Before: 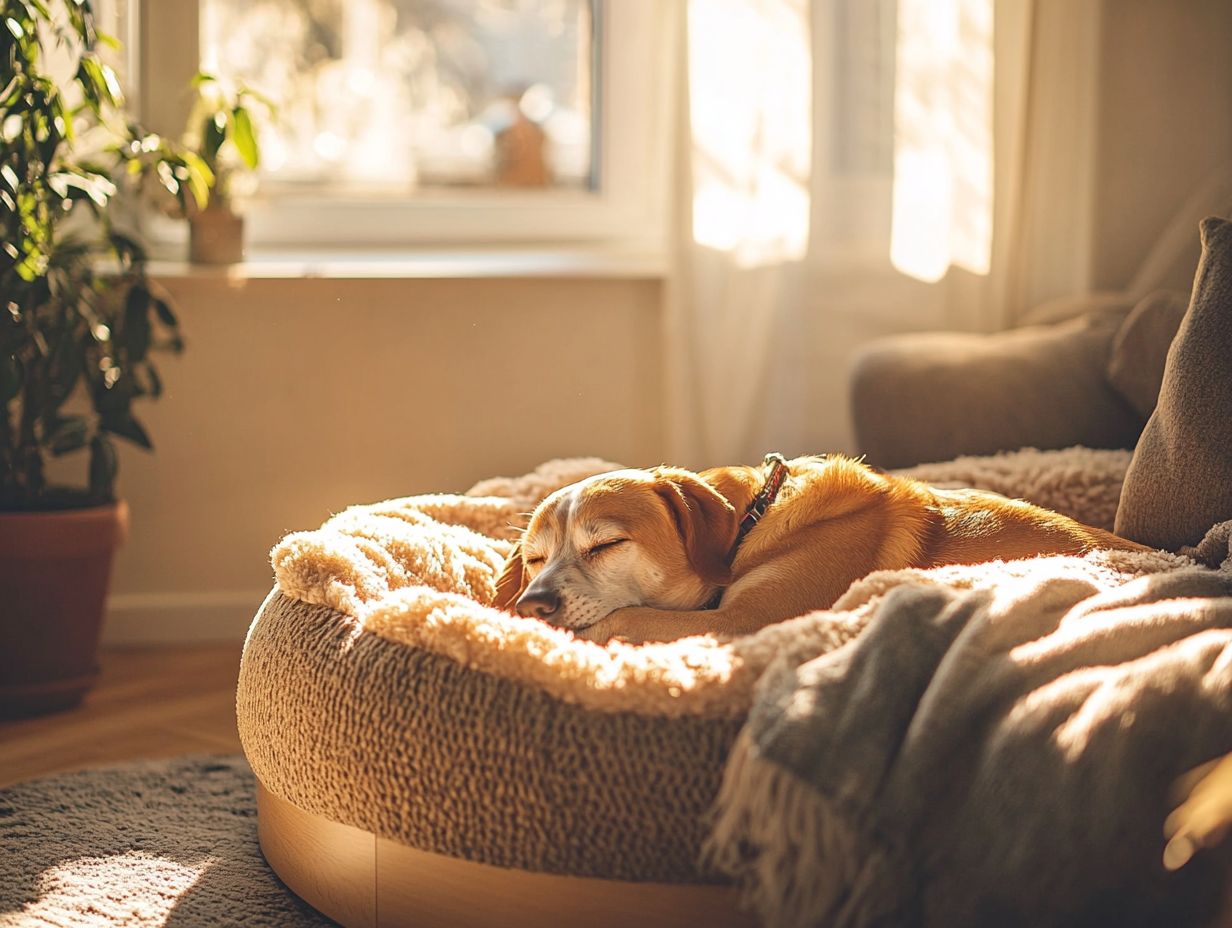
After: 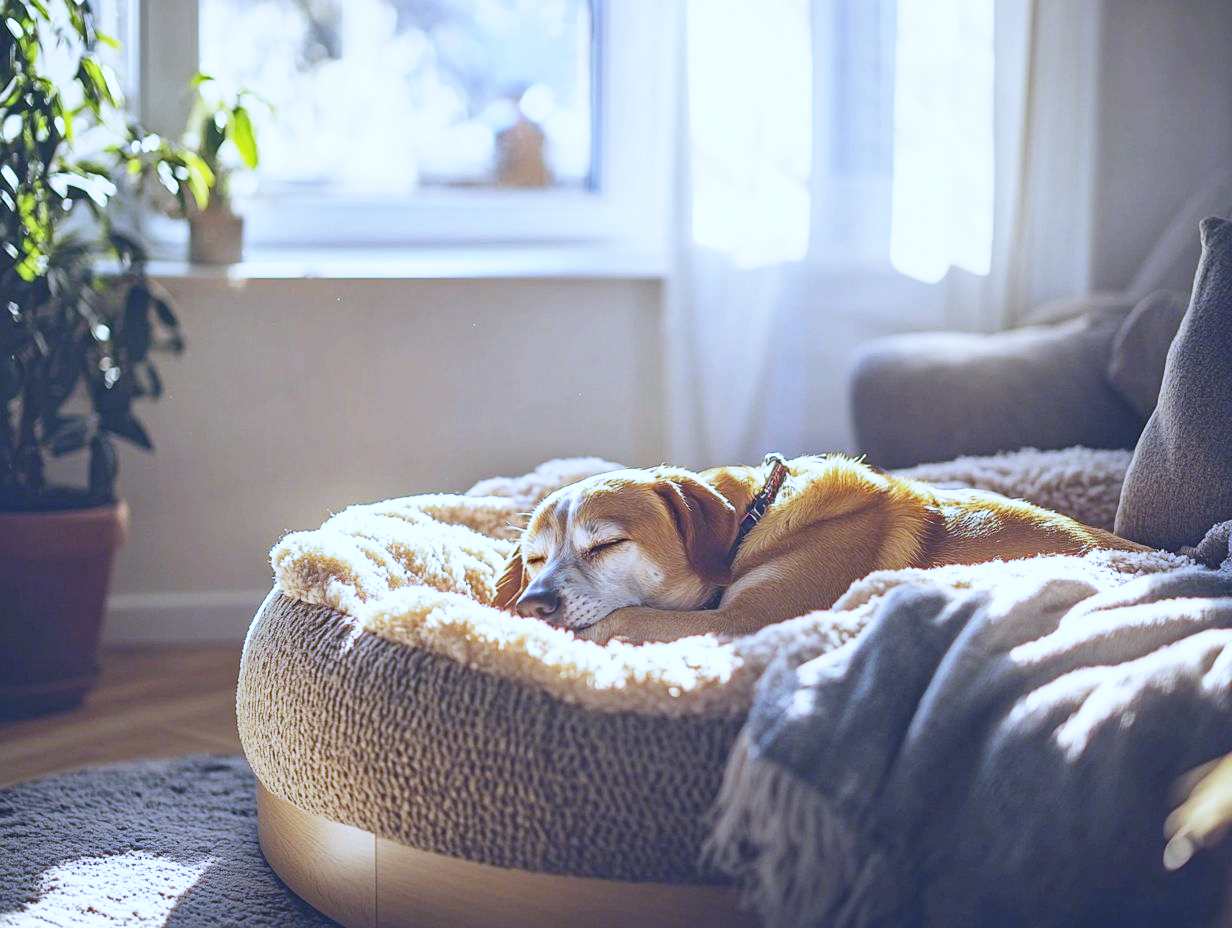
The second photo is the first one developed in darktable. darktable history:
white balance: red 0.766, blue 1.537
base curve: curves: ch0 [(0, 0) (0.579, 0.807) (1, 1)], preserve colors none
